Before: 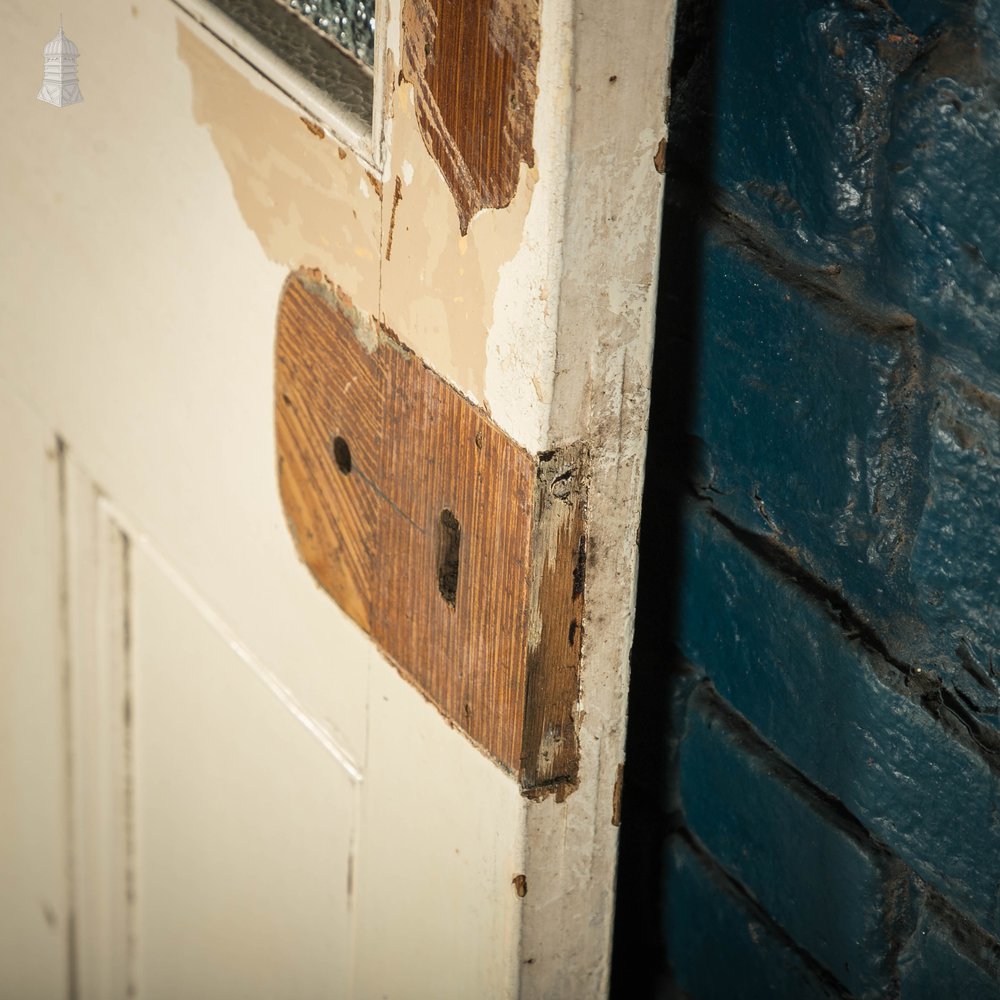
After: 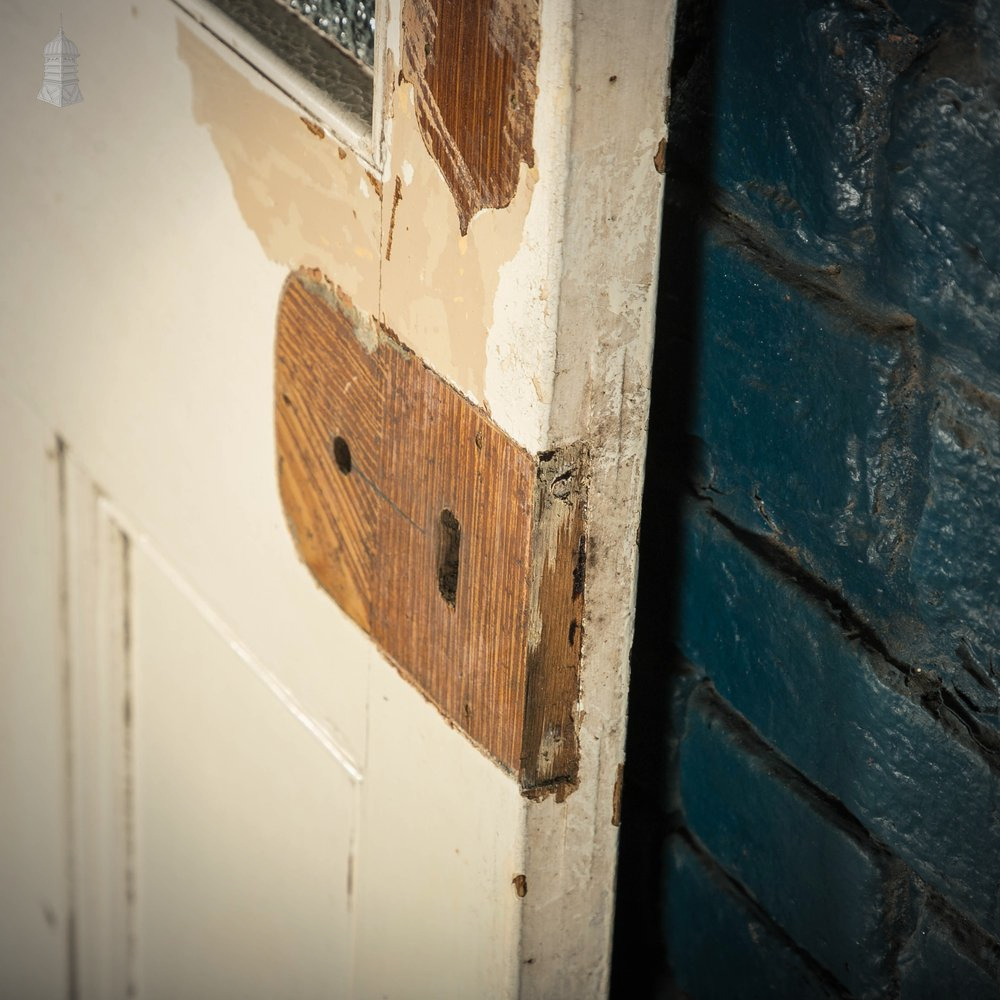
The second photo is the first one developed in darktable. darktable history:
vignetting: fall-off radius 60.77%, unbound false
